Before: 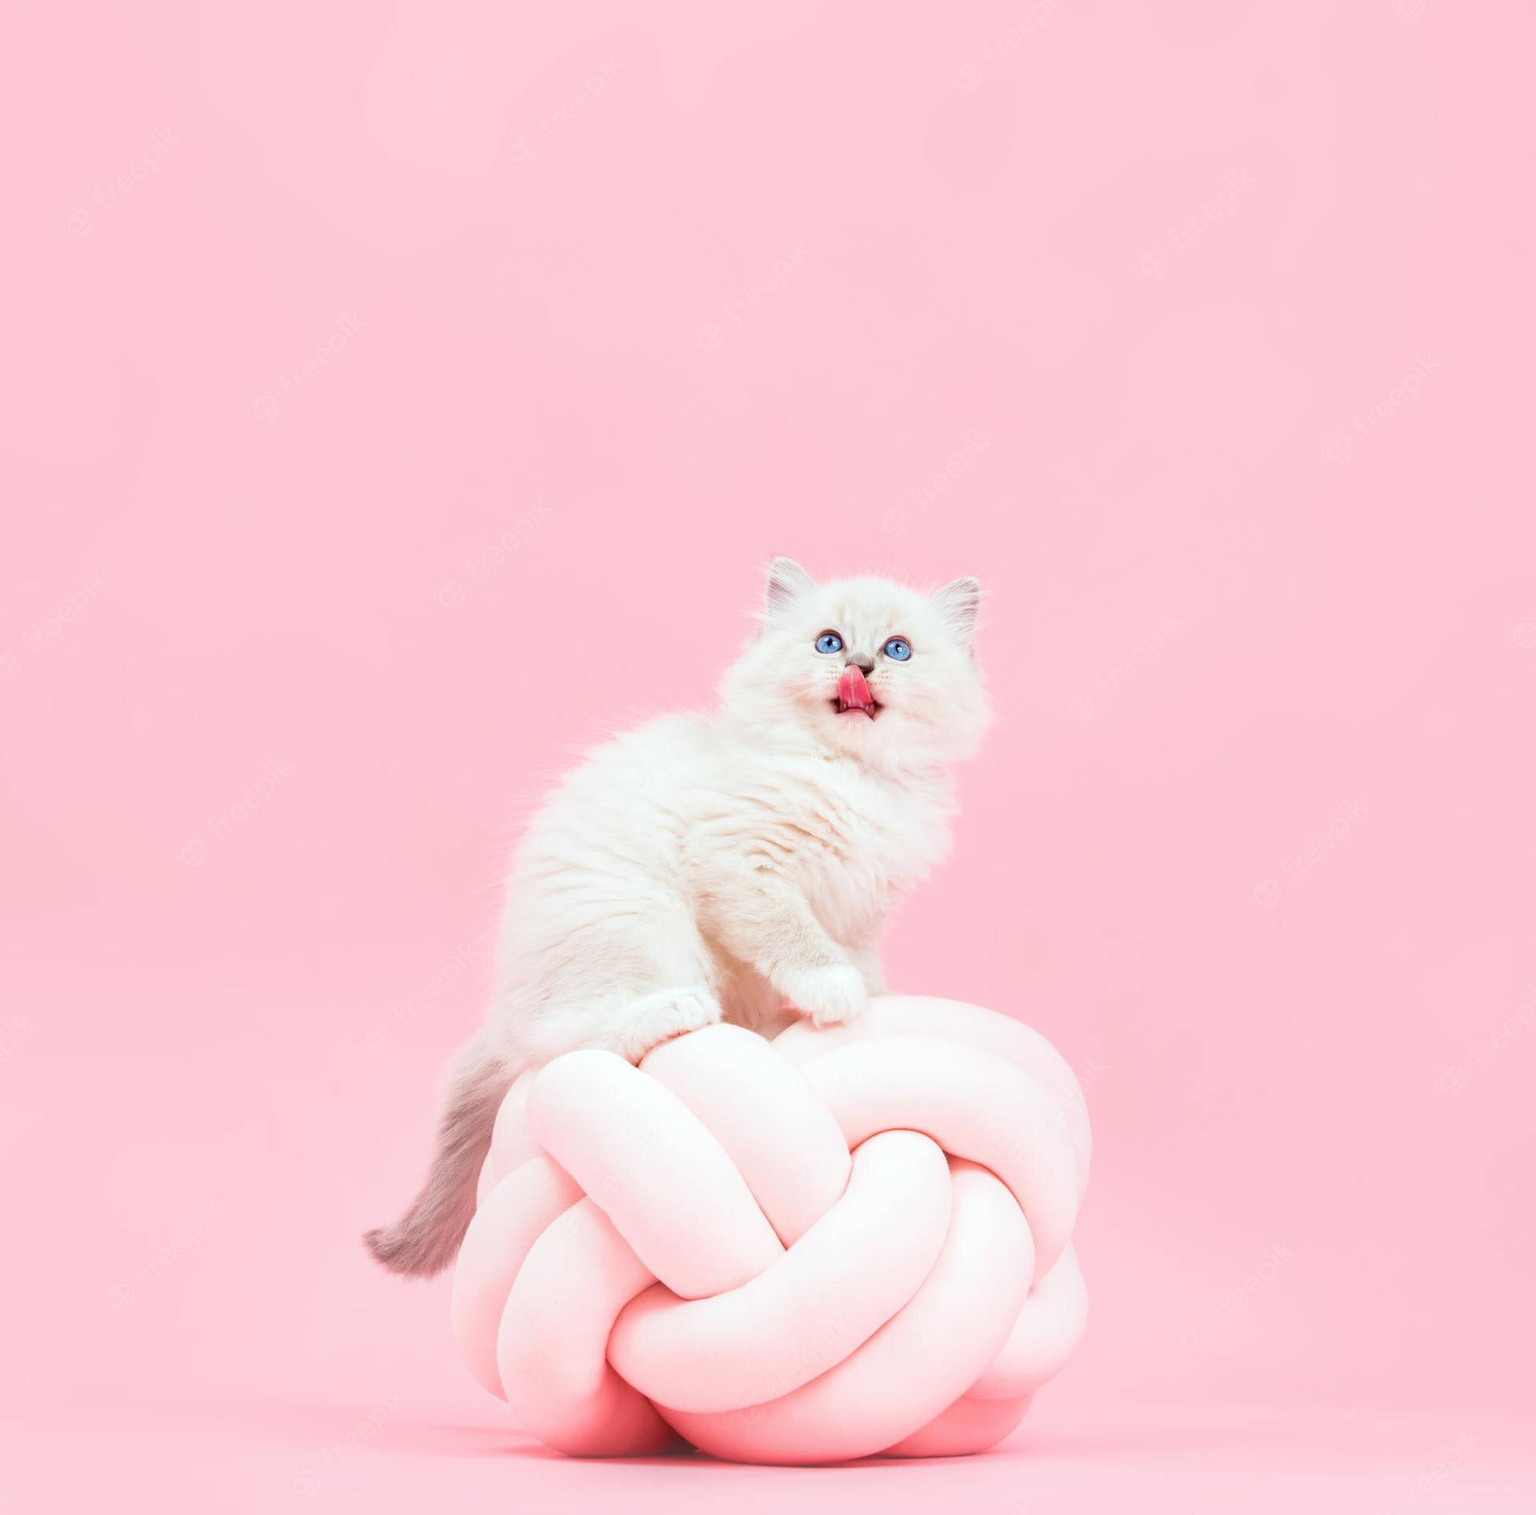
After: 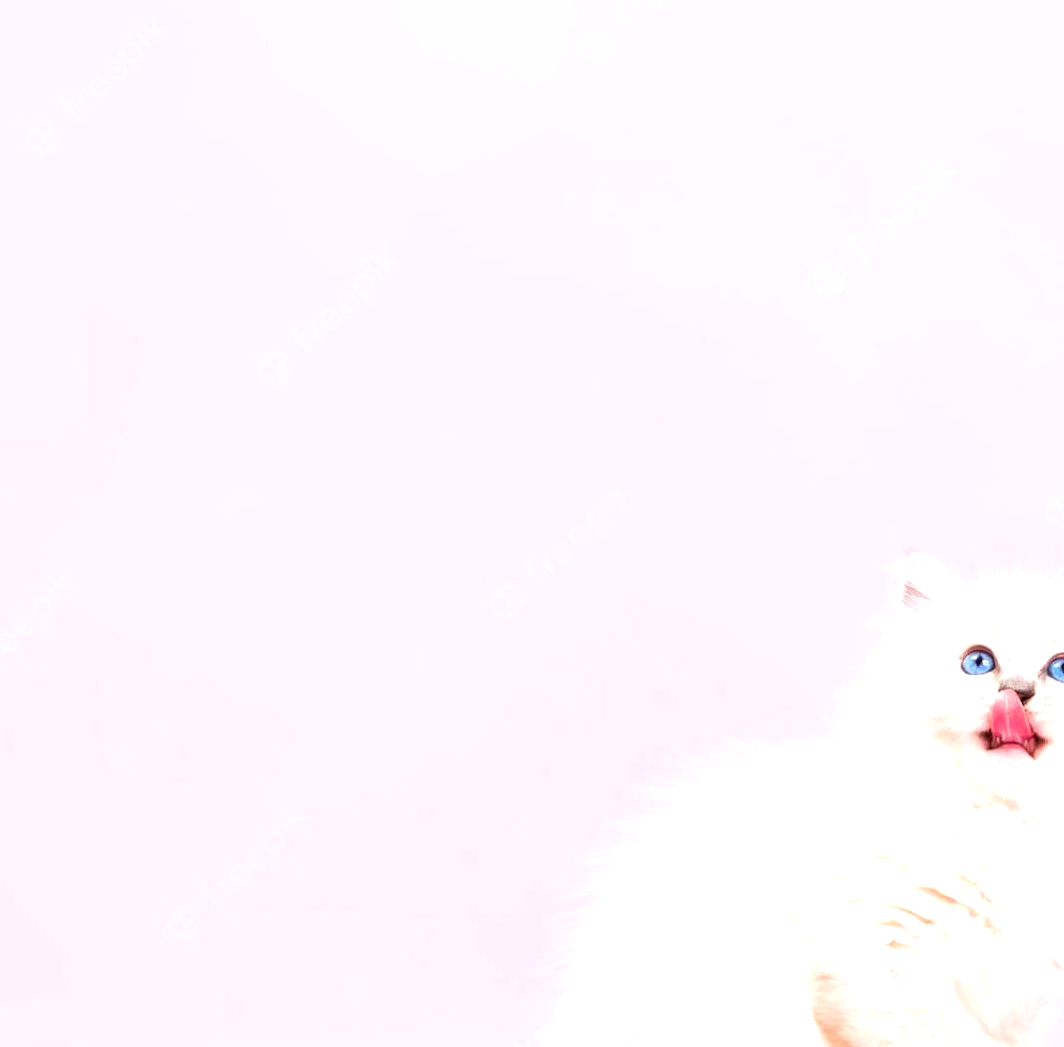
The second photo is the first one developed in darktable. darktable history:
crop and rotate: left 3.041%, top 7.535%, right 41.513%, bottom 37.154%
exposure: black level correction 0, exposure 0.699 EV, compensate exposure bias true, compensate highlight preservation false
color correction: highlights a* -0.145, highlights b* 0.073
